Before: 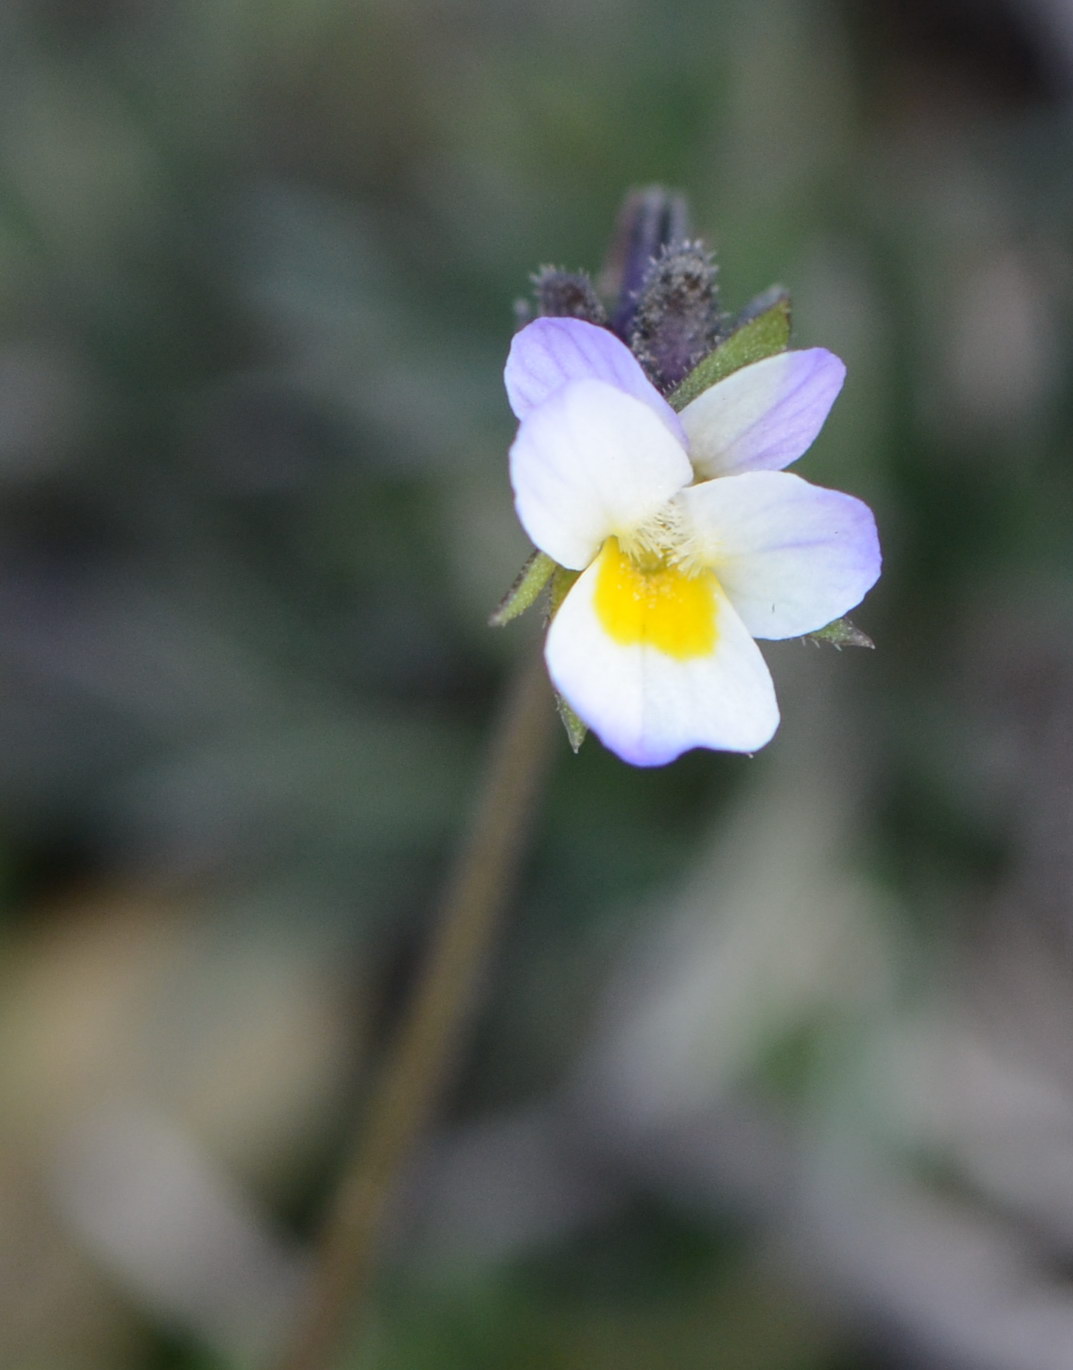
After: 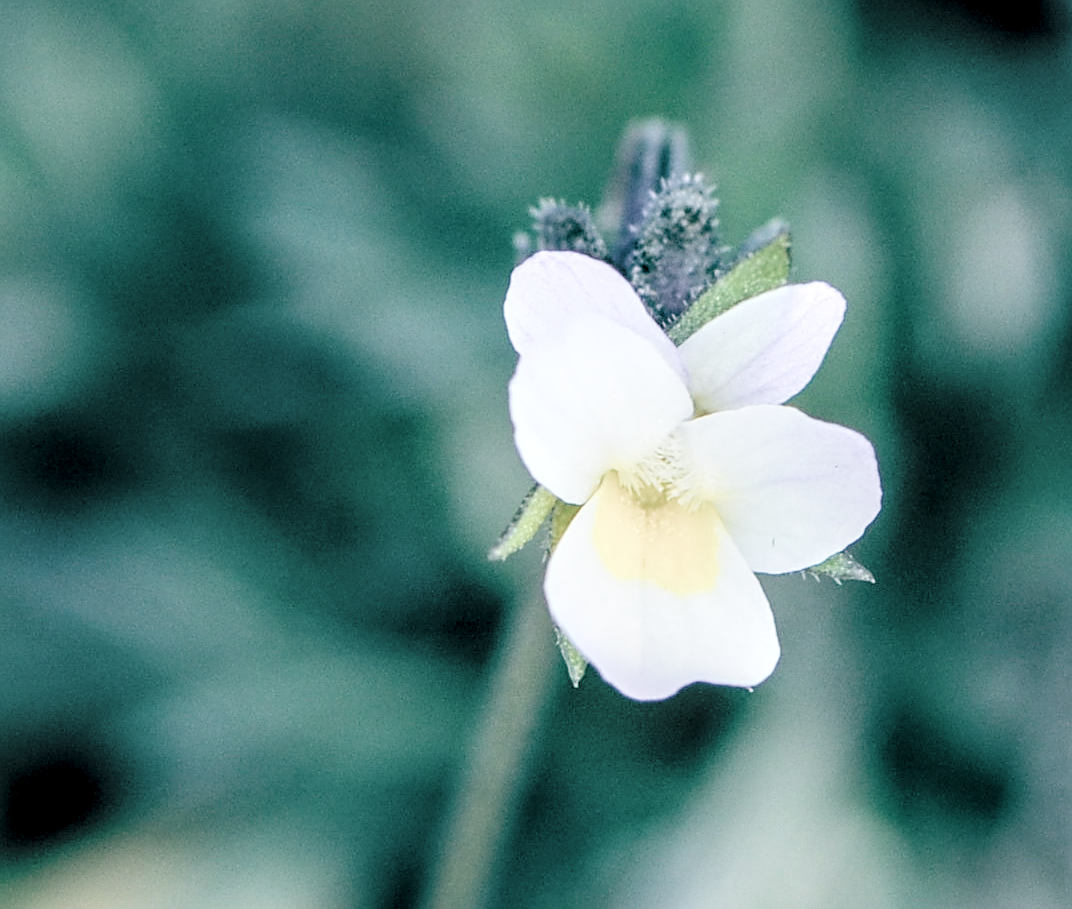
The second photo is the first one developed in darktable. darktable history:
sharpen: on, module defaults
filmic rgb: black relative exposure -7.65 EV, white relative exposure 4.56 EV, hardness 3.61, color science v5 (2021), contrast in shadows safe, contrast in highlights safe
local contrast: highlights 60%, shadows 61%, detail 160%
crop and rotate: top 4.842%, bottom 28.755%
color balance rgb: power › chroma 1.003%, power › hue 256.32°, global offset › luminance -0.544%, global offset › chroma 0.905%, global offset › hue 176.39°, linear chroma grading › shadows -8.084%, linear chroma grading › global chroma 9.664%, perceptual saturation grading › global saturation 31.034%, global vibrance 20%
contrast brightness saturation: brightness 0.181, saturation -0.488
tone equalizer: -8 EV -0.774 EV, -7 EV -0.672 EV, -6 EV -0.578 EV, -5 EV -0.39 EV, -3 EV 0.368 EV, -2 EV 0.6 EV, -1 EV 0.679 EV, +0 EV 0.755 EV
